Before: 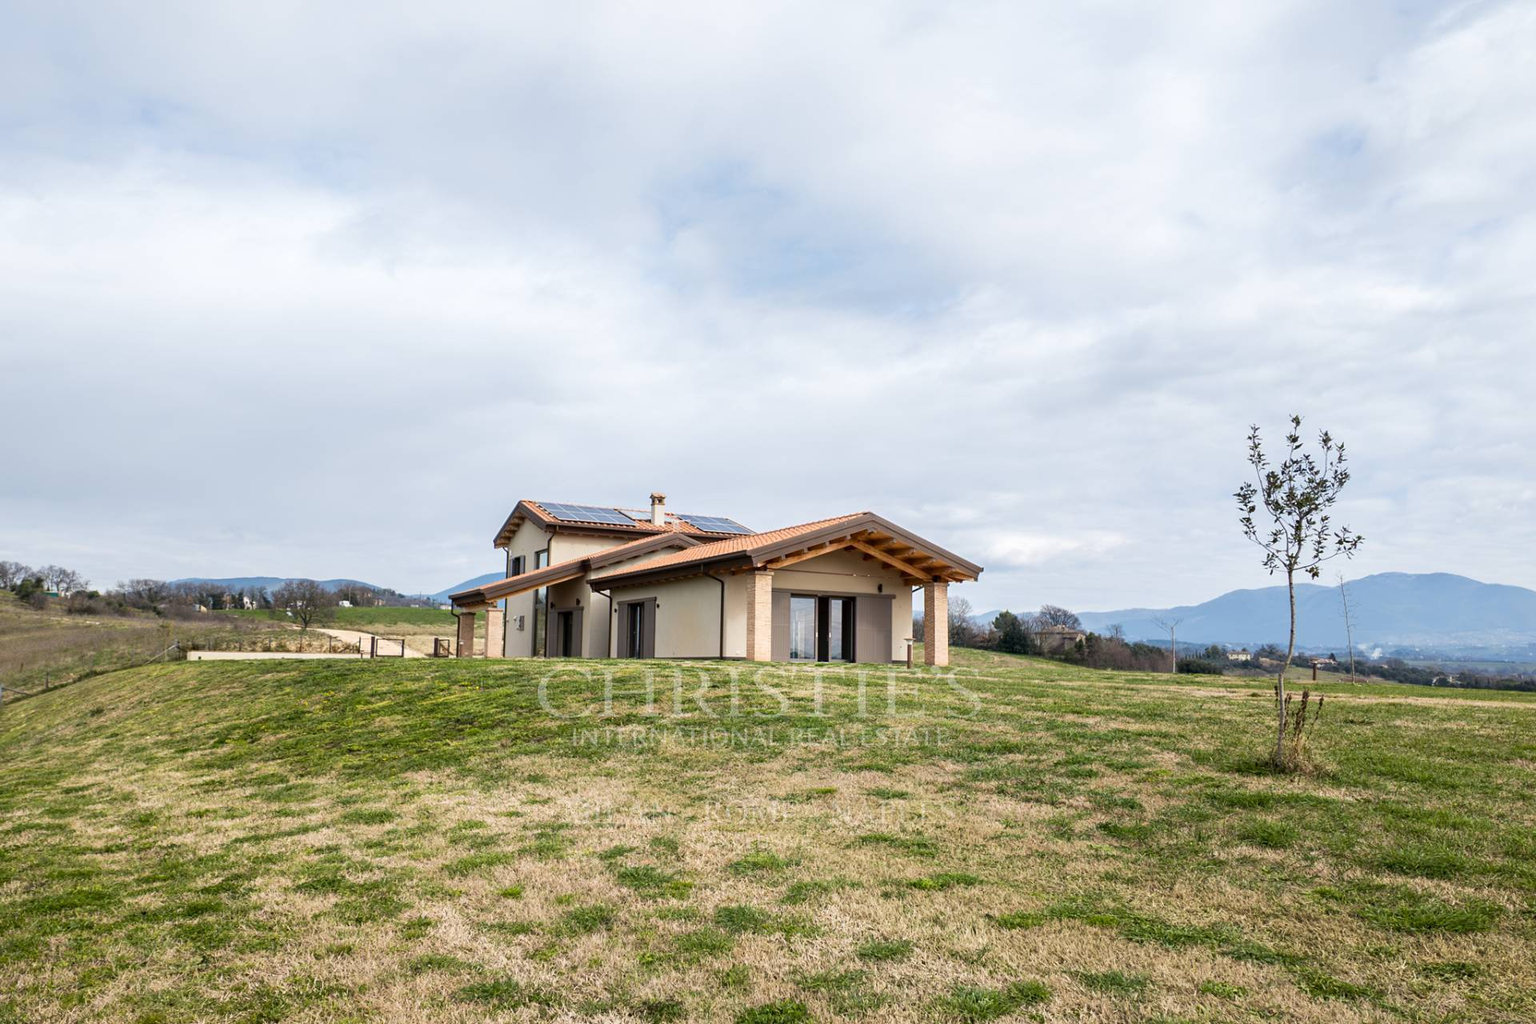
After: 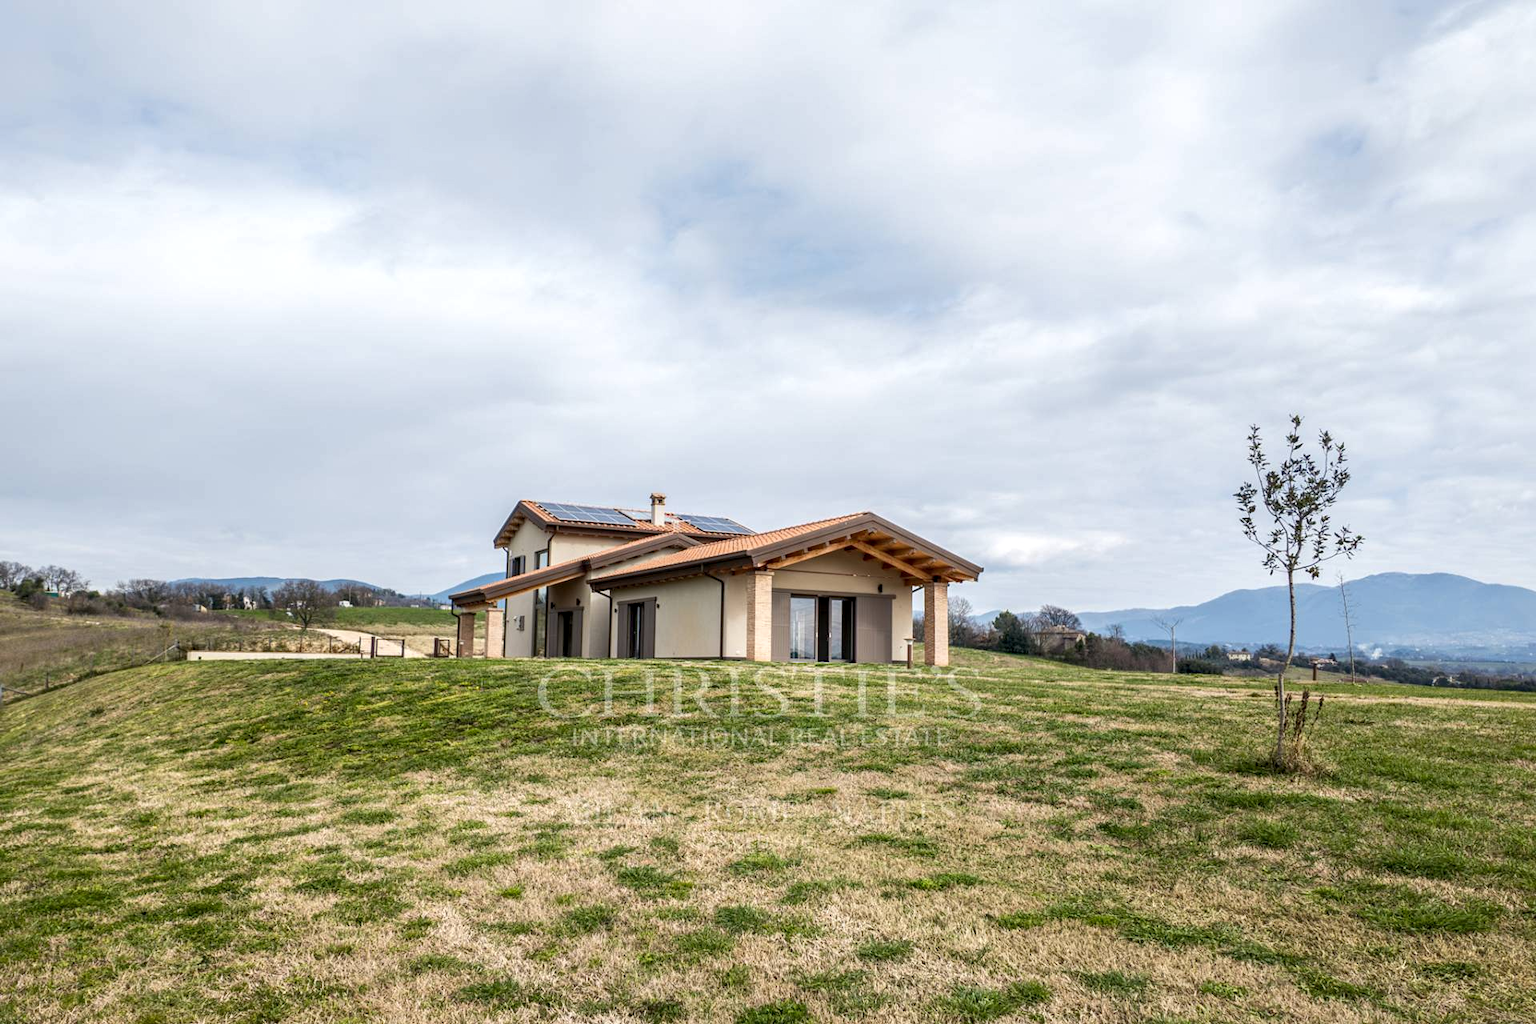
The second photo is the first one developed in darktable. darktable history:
shadows and highlights: shadows 43.06, highlights 6.94
local contrast: detail 130%
exposure: compensate highlight preservation false
